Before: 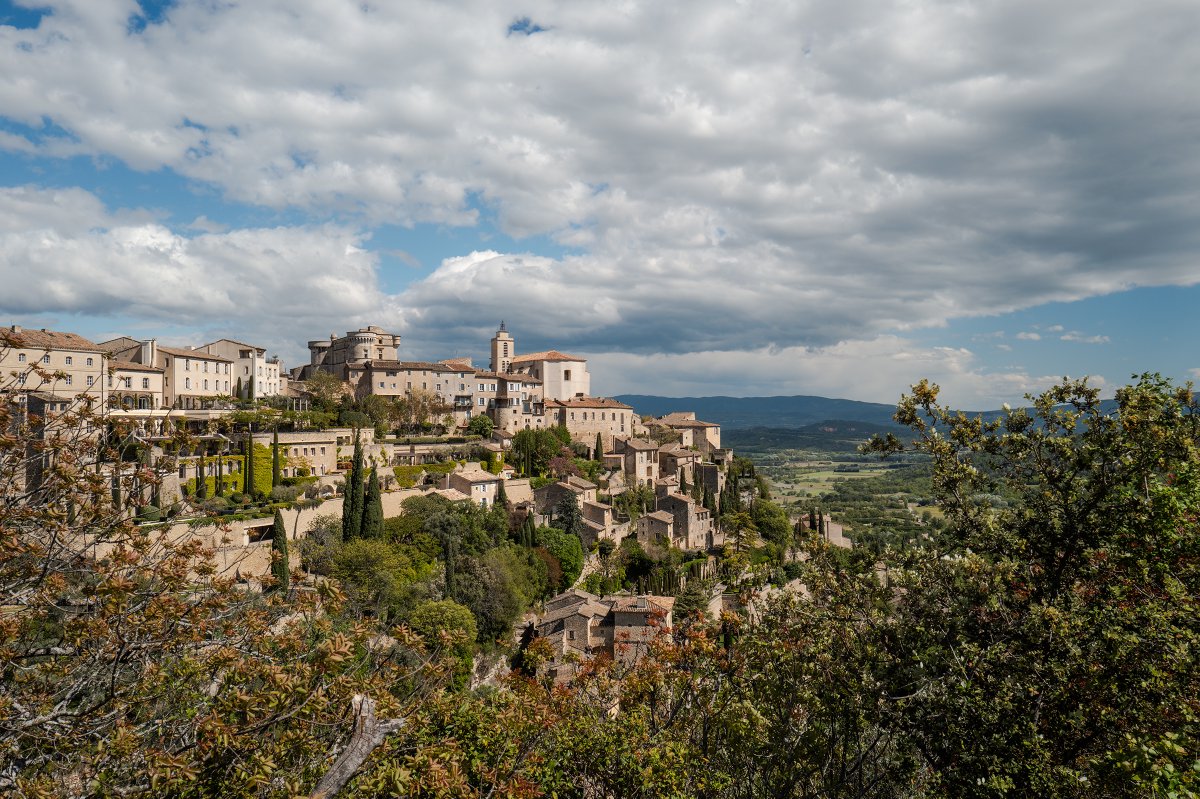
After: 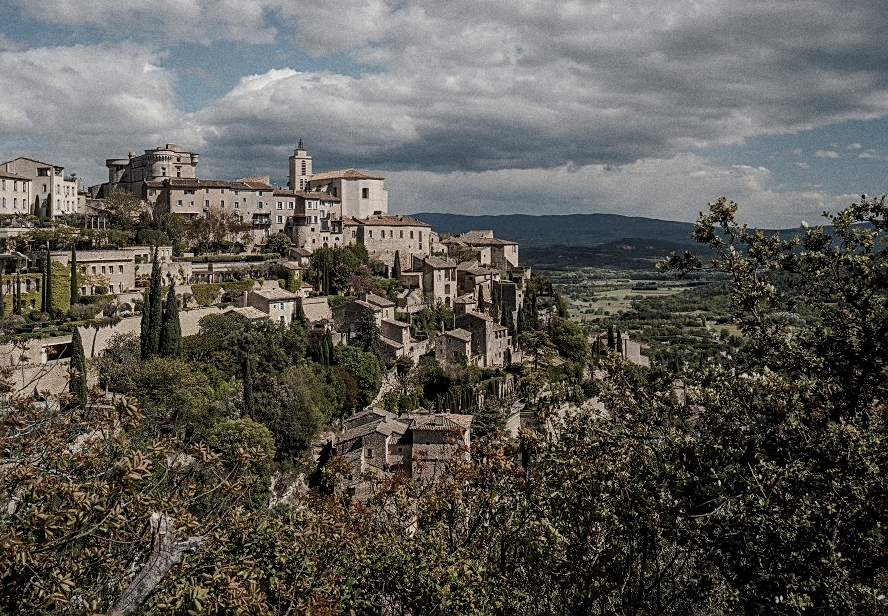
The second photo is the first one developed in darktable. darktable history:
crop: left 16.871%, top 22.857%, right 9.116%
grain: coarseness 0.47 ISO
sharpen: on, module defaults
exposure: exposure -0.582 EV, compensate highlight preservation false
bloom: on, module defaults
contrast brightness saturation: contrast 0.1, saturation -0.36
local contrast: shadows 94%
